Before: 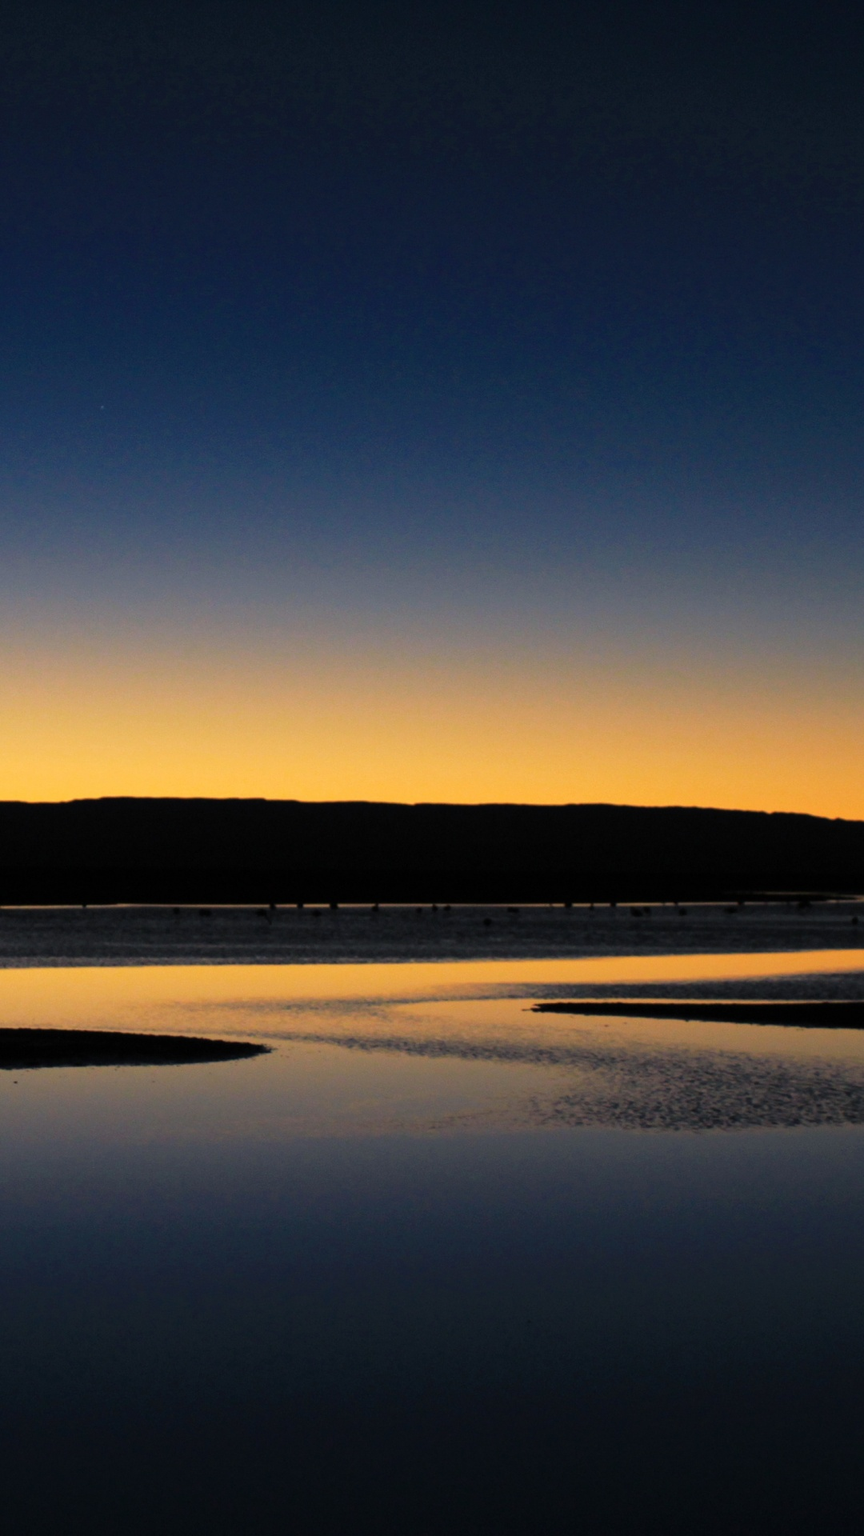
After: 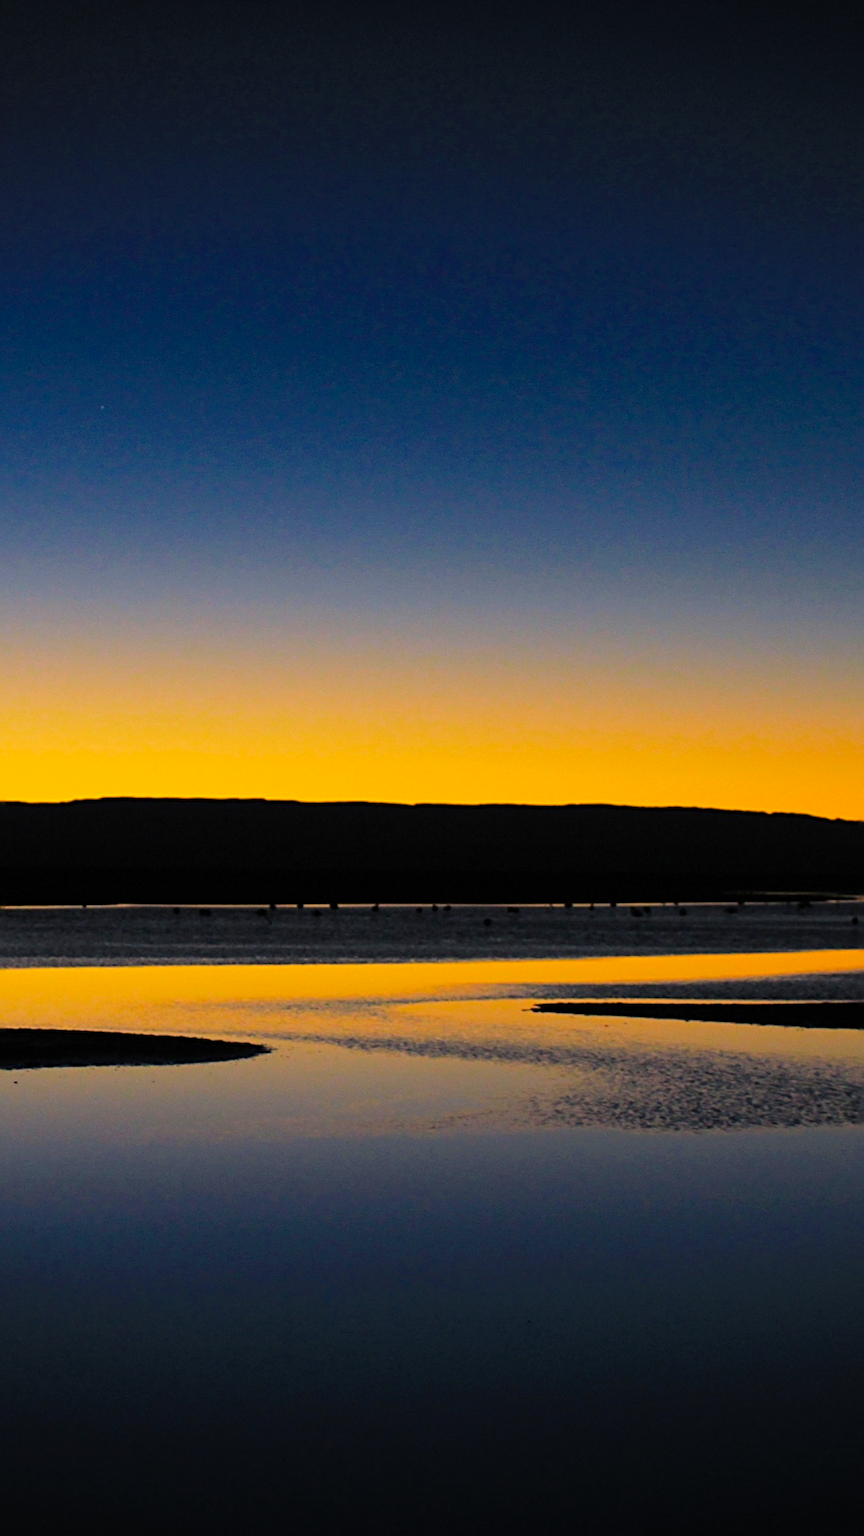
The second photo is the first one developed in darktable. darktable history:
vignetting: fall-off start 100.69%, center (-0.014, 0), width/height ratio 1.311, unbound false
sharpen: radius 2.775
color balance rgb: perceptual saturation grading › global saturation 30.492%, perceptual brilliance grading › mid-tones 11.036%, perceptual brilliance grading › shadows 15.252%
